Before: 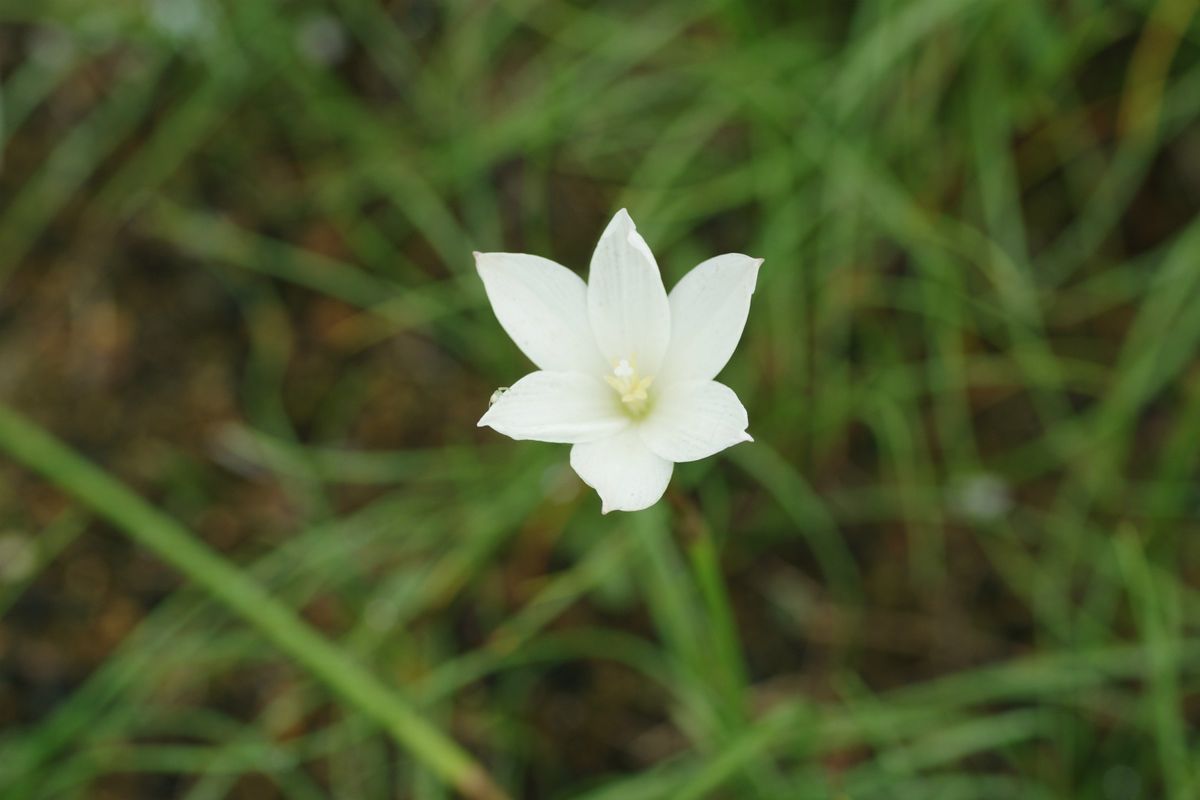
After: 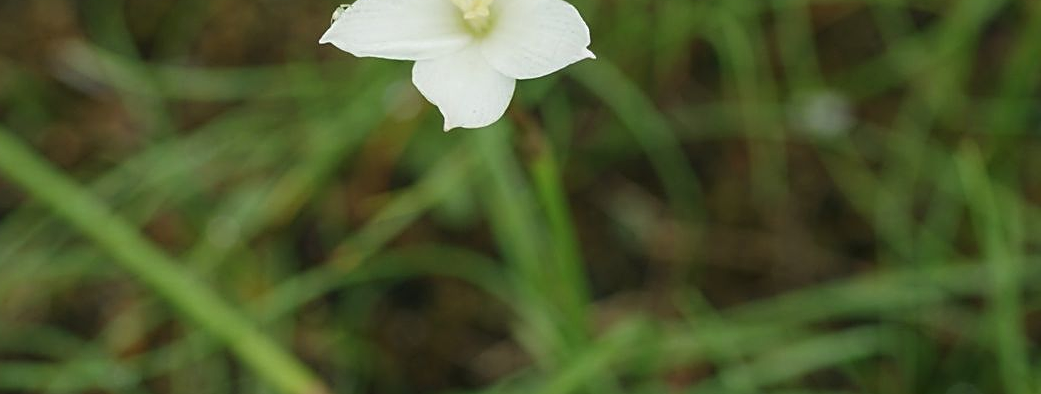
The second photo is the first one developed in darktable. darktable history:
crop and rotate: left 13.239%, top 47.923%, bottom 2.727%
local contrast: detail 109%
sharpen: on, module defaults
